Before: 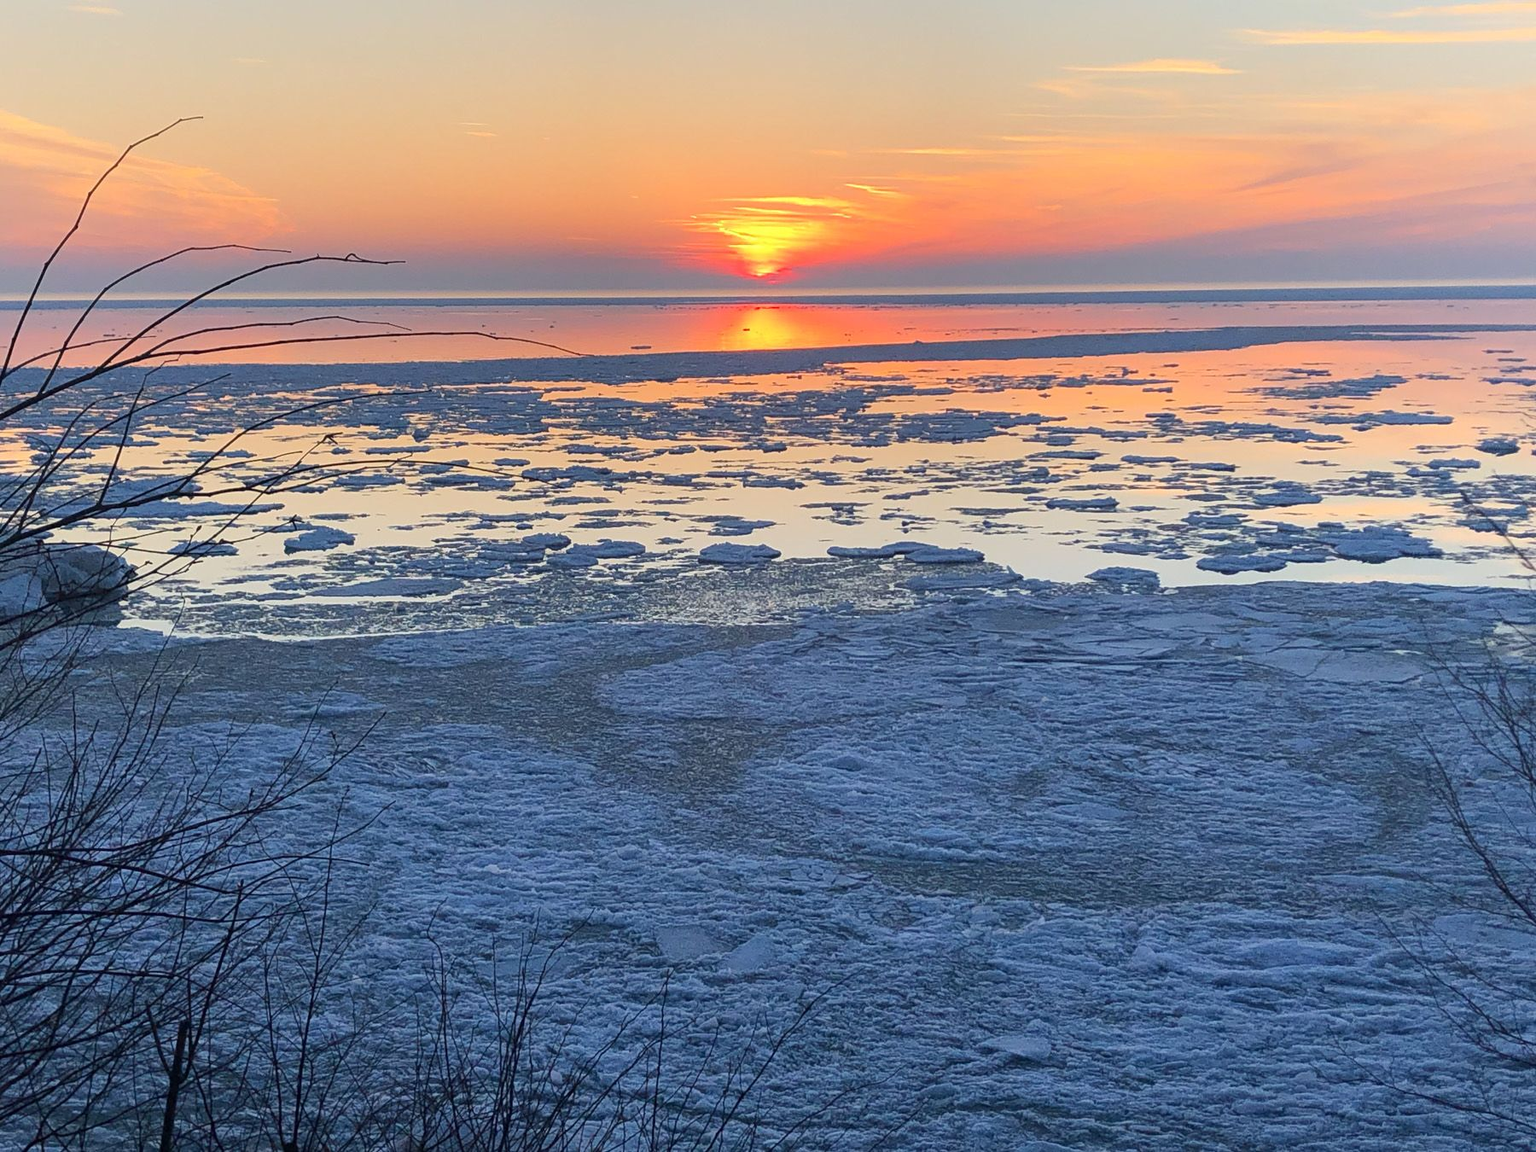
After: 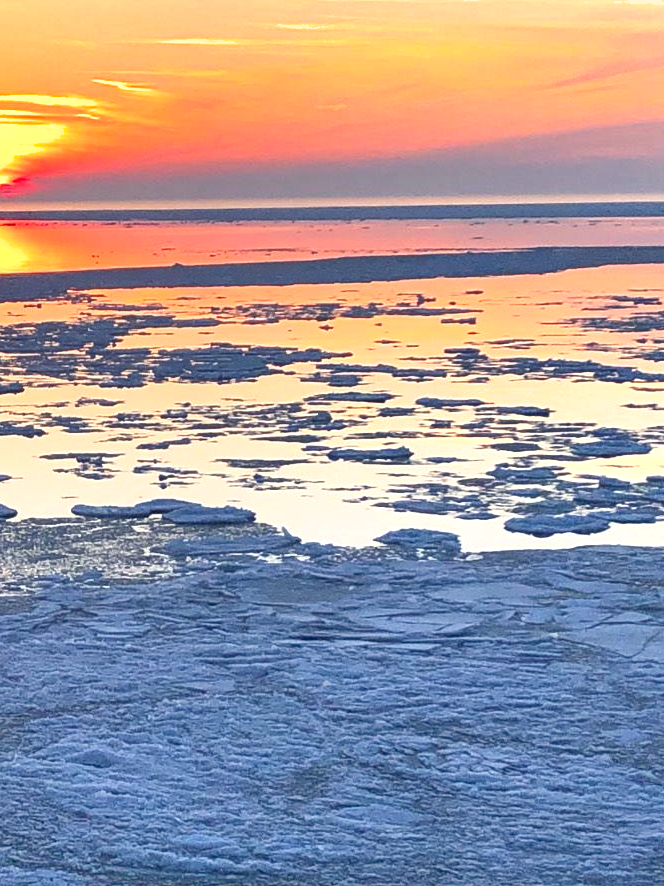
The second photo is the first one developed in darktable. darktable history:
shadows and highlights: shadows 5, soften with gaussian
exposure: black level correction 0, exposure 0.7 EV, compensate exposure bias true, compensate highlight preservation false
crop and rotate: left 49.936%, top 10.094%, right 13.136%, bottom 24.256%
color balance rgb: shadows lift › hue 87.51°, highlights gain › chroma 1.62%, highlights gain › hue 55.1°, global offset › chroma 0.1%, global offset › hue 253.66°, linear chroma grading › global chroma 0.5%
